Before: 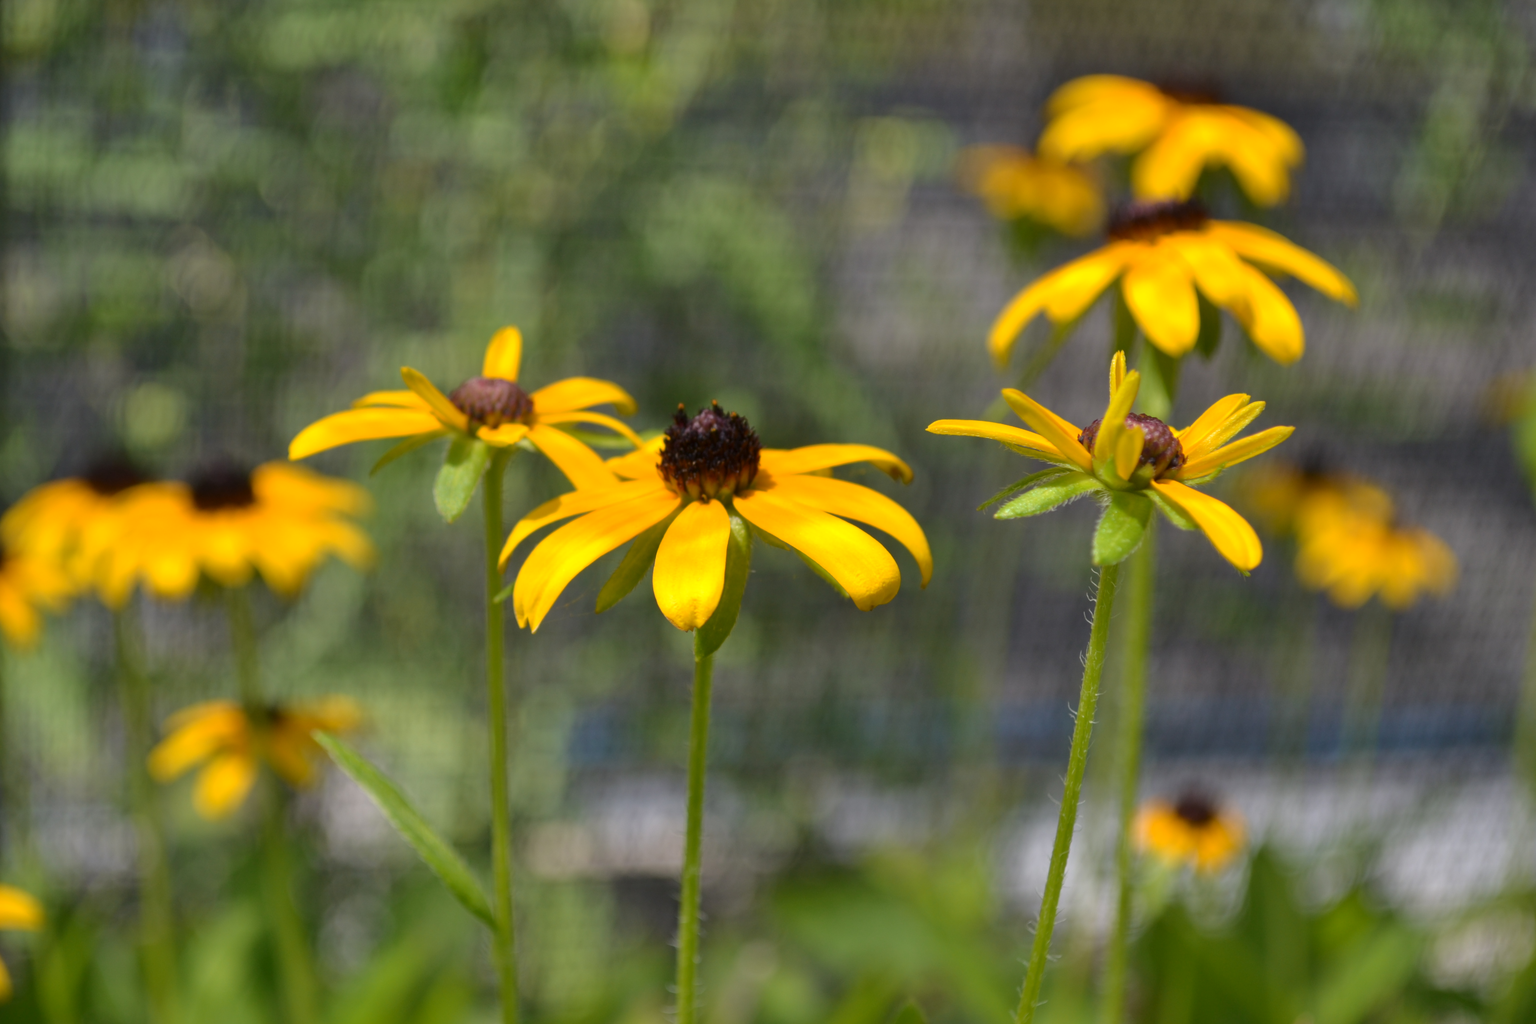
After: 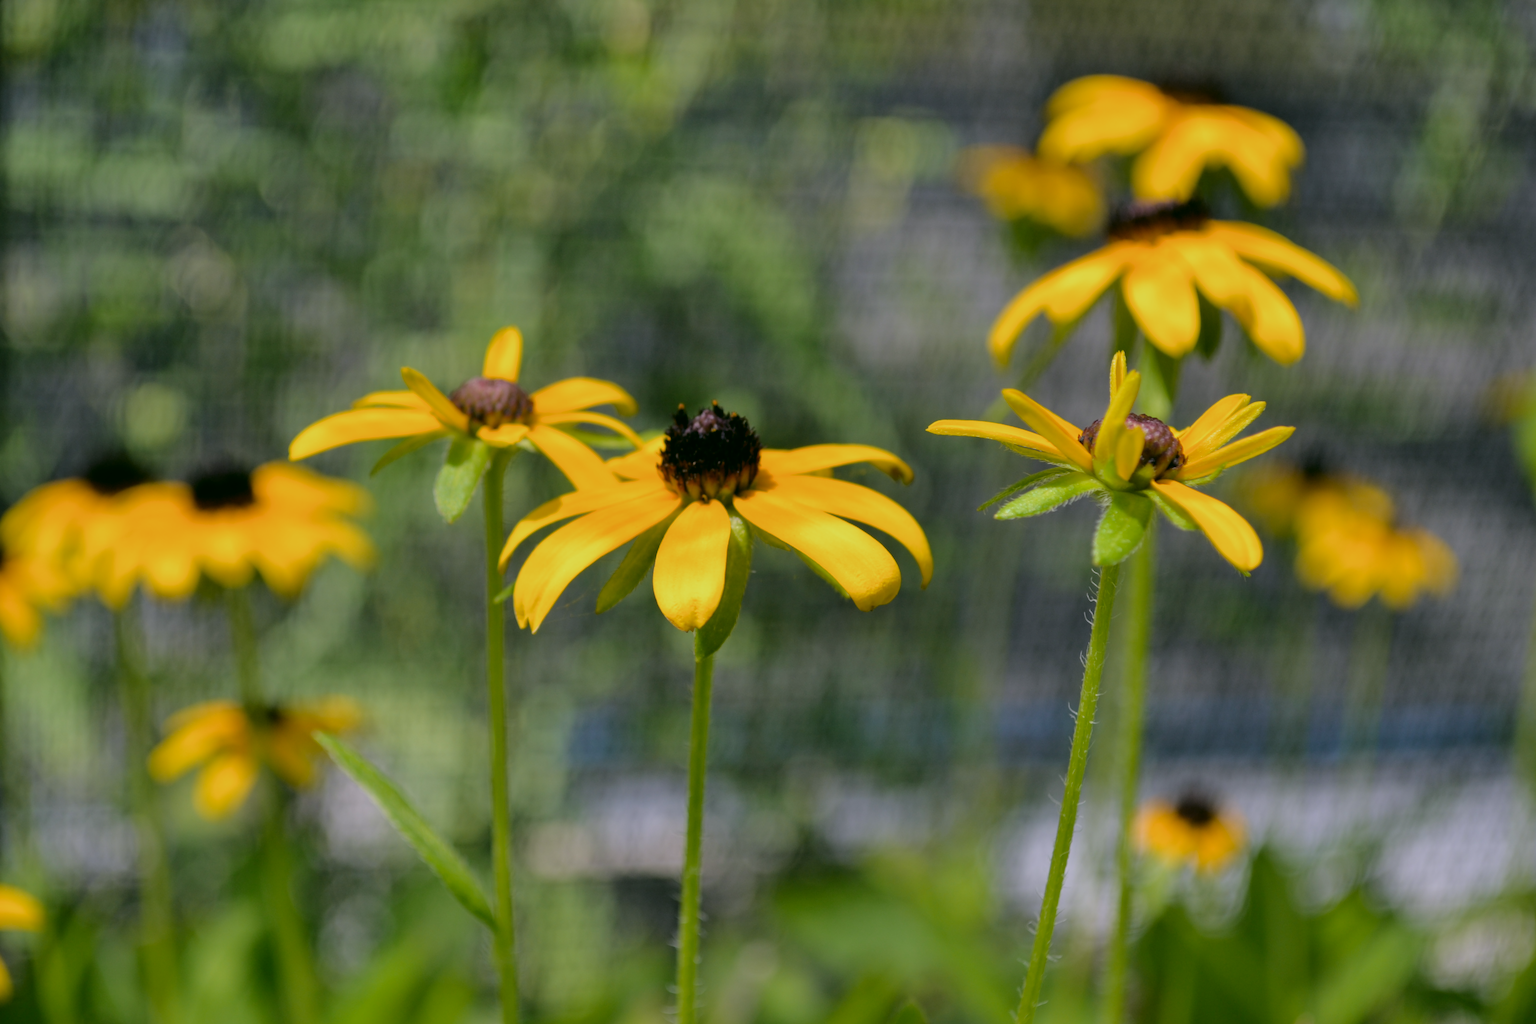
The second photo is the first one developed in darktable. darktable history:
white balance: red 0.967, blue 1.119, emerald 0.756
color correction: highlights a* 4.02, highlights b* 4.98, shadows a* -7.55, shadows b* 4.98
filmic rgb: black relative exposure -7.92 EV, white relative exposure 4.13 EV, threshold 3 EV, hardness 4.02, latitude 51.22%, contrast 1.013, shadows ↔ highlights balance 5.35%, color science v5 (2021), contrast in shadows safe, contrast in highlights safe, enable highlight reconstruction true
